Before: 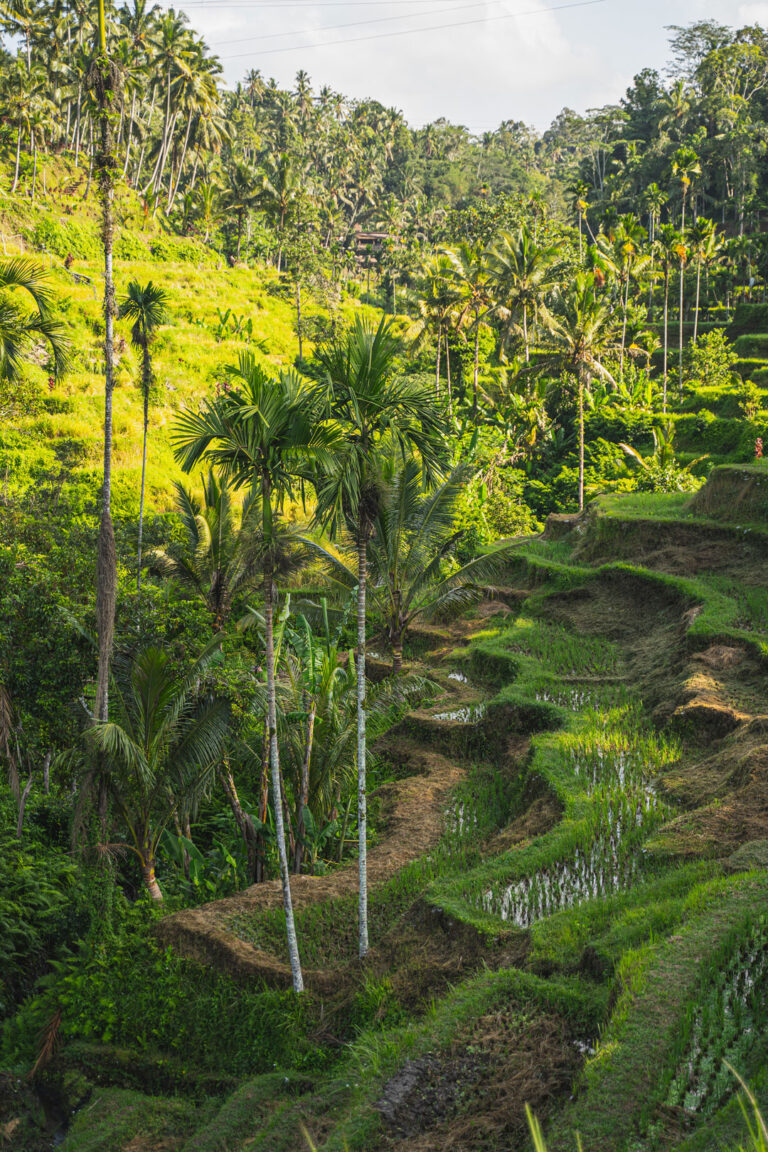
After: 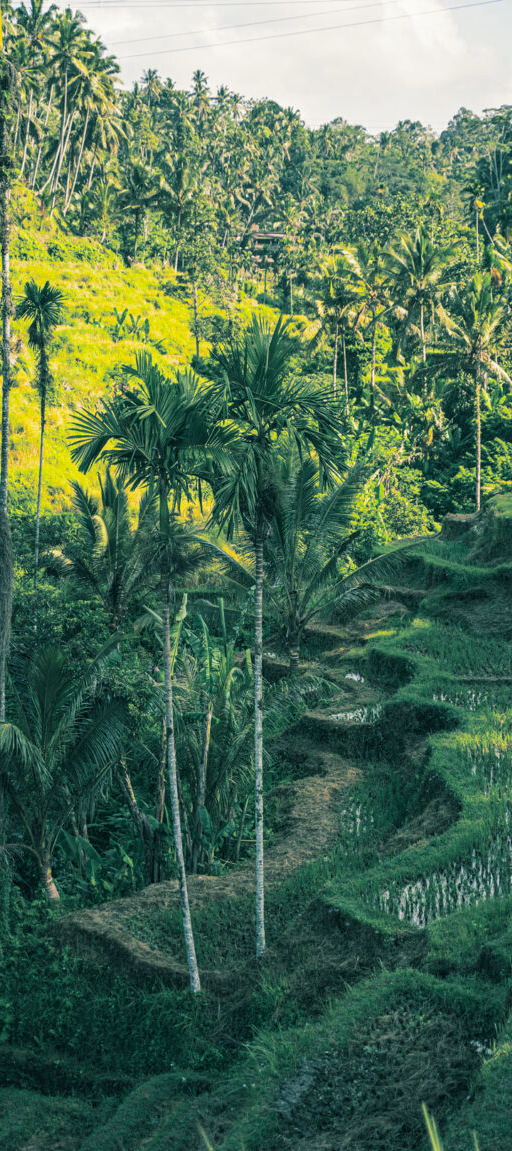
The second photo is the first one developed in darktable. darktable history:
split-toning: shadows › hue 186.43°, highlights › hue 49.29°, compress 30.29%
haze removal: compatibility mode true, adaptive false
crop and rotate: left 13.537%, right 19.796%
